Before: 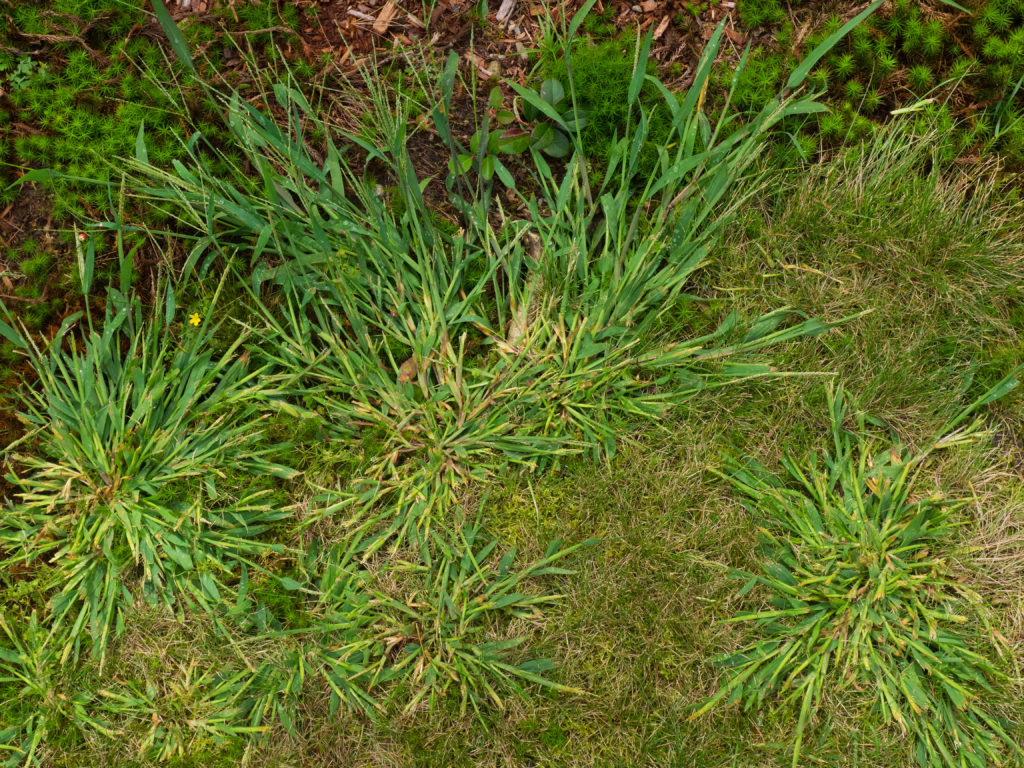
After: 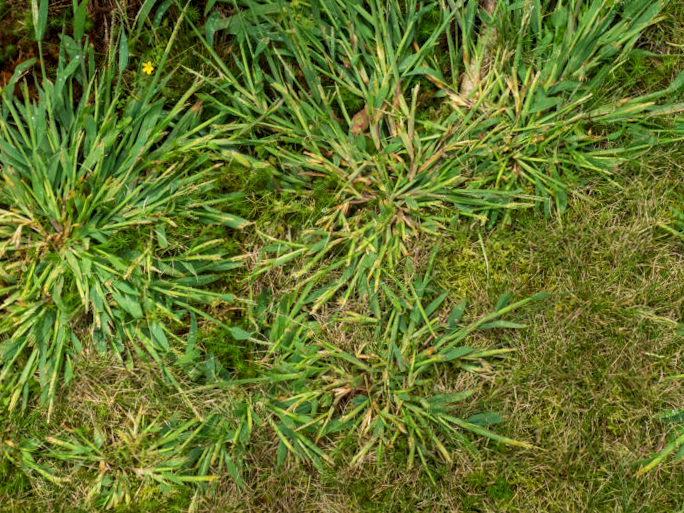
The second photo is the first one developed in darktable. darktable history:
local contrast: on, module defaults
crop and rotate: angle -0.82°, left 3.85%, top 31.828%, right 27.992%
